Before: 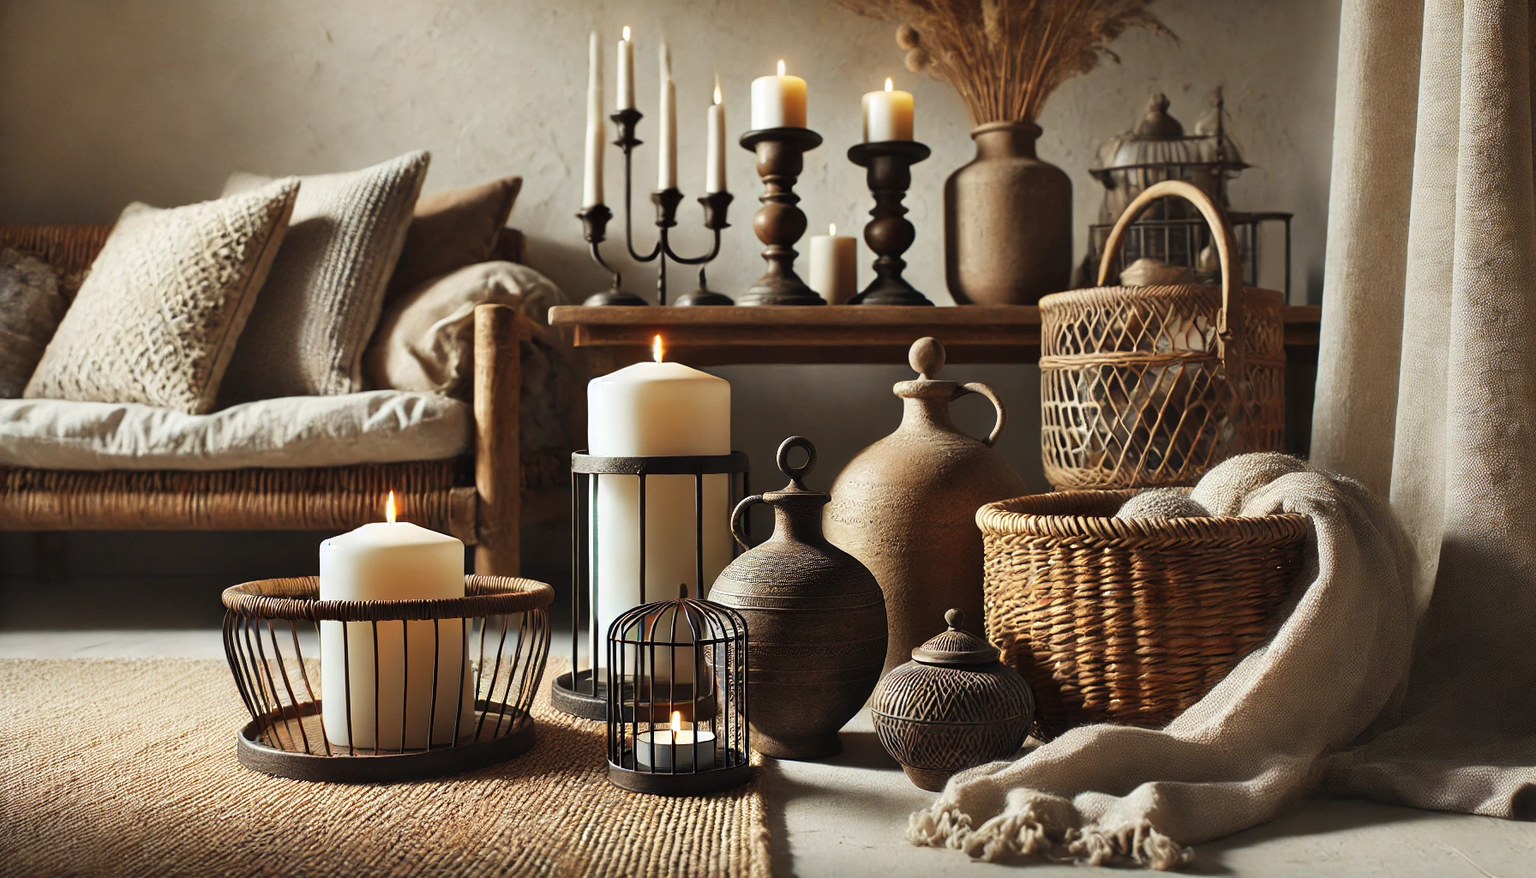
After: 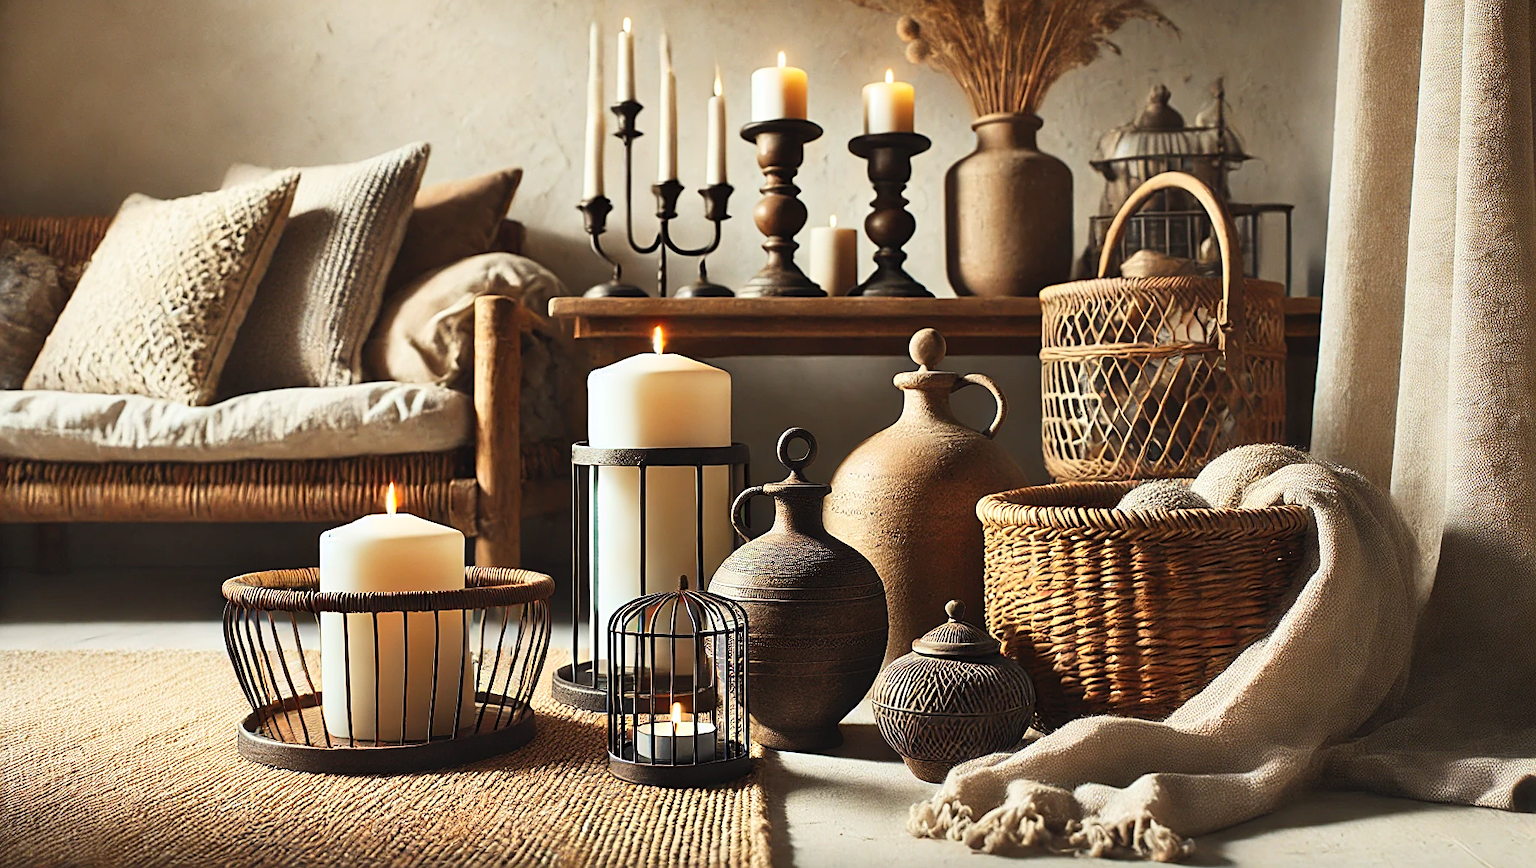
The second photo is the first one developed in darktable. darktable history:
sharpen: on, module defaults
crop: top 1.049%, right 0.001%
contrast brightness saturation: contrast 0.2, brightness 0.16, saturation 0.22
